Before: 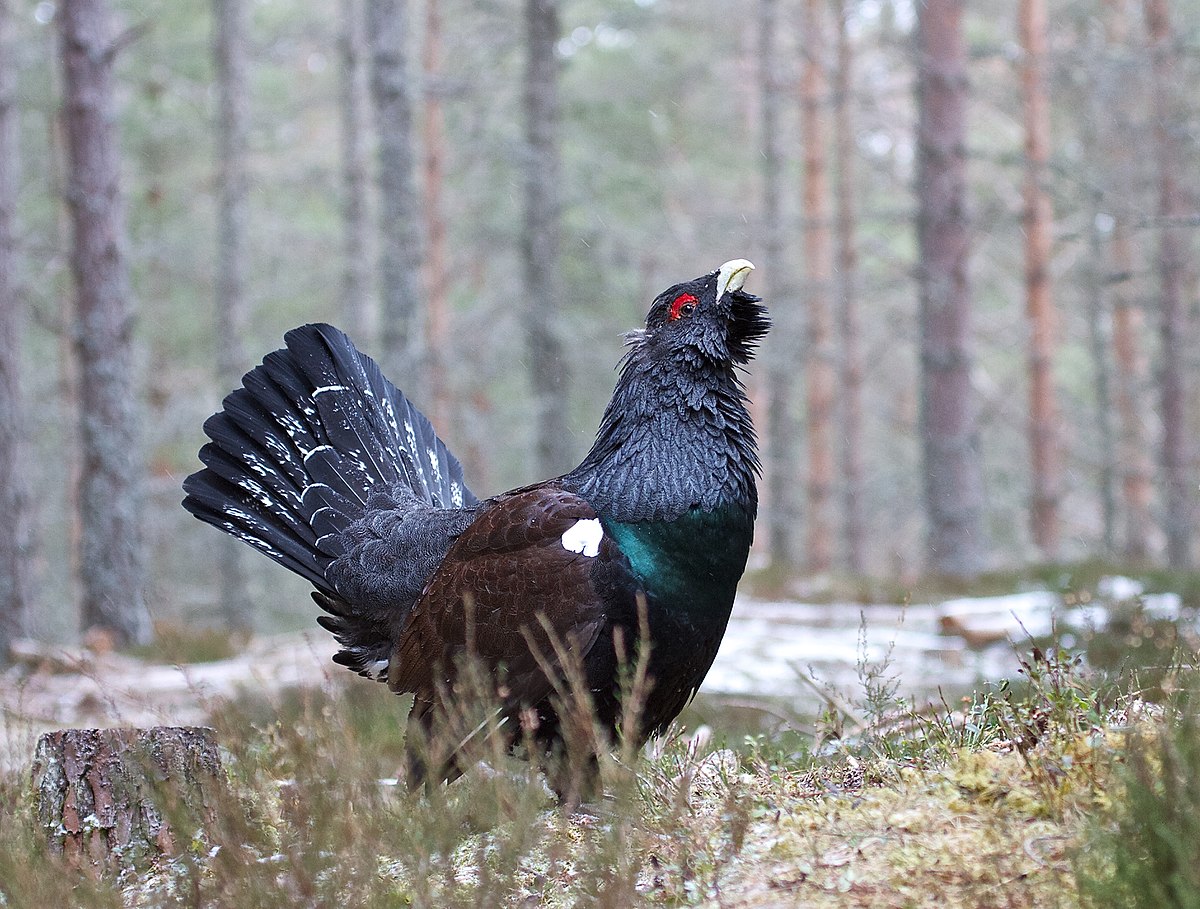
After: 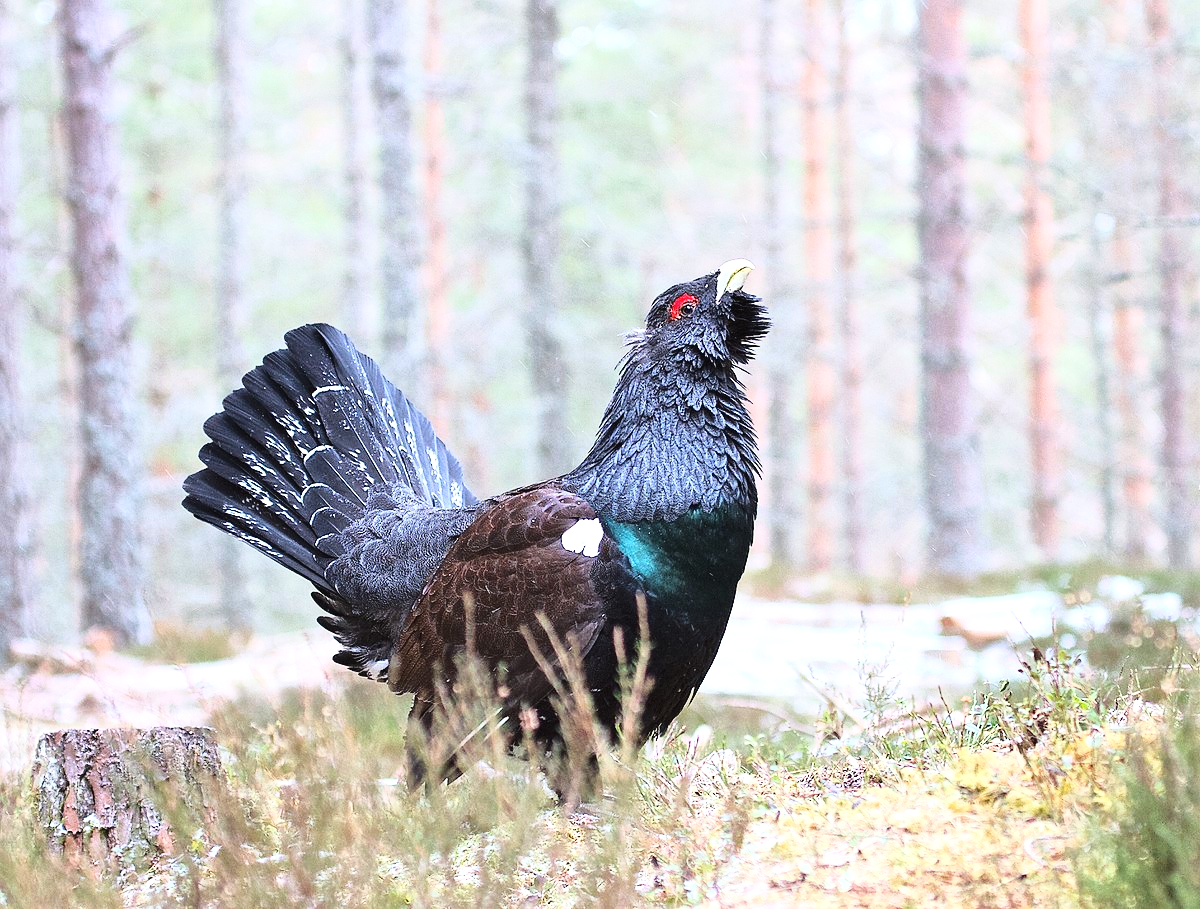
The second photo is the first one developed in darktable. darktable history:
exposure: black level correction -0.002, exposure 0.547 EV, compensate highlight preservation false
base curve: curves: ch0 [(0, 0) (0.028, 0.03) (0.121, 0.232) (0.46, 0.748) (0.859, 0.968) (1, 1)]
